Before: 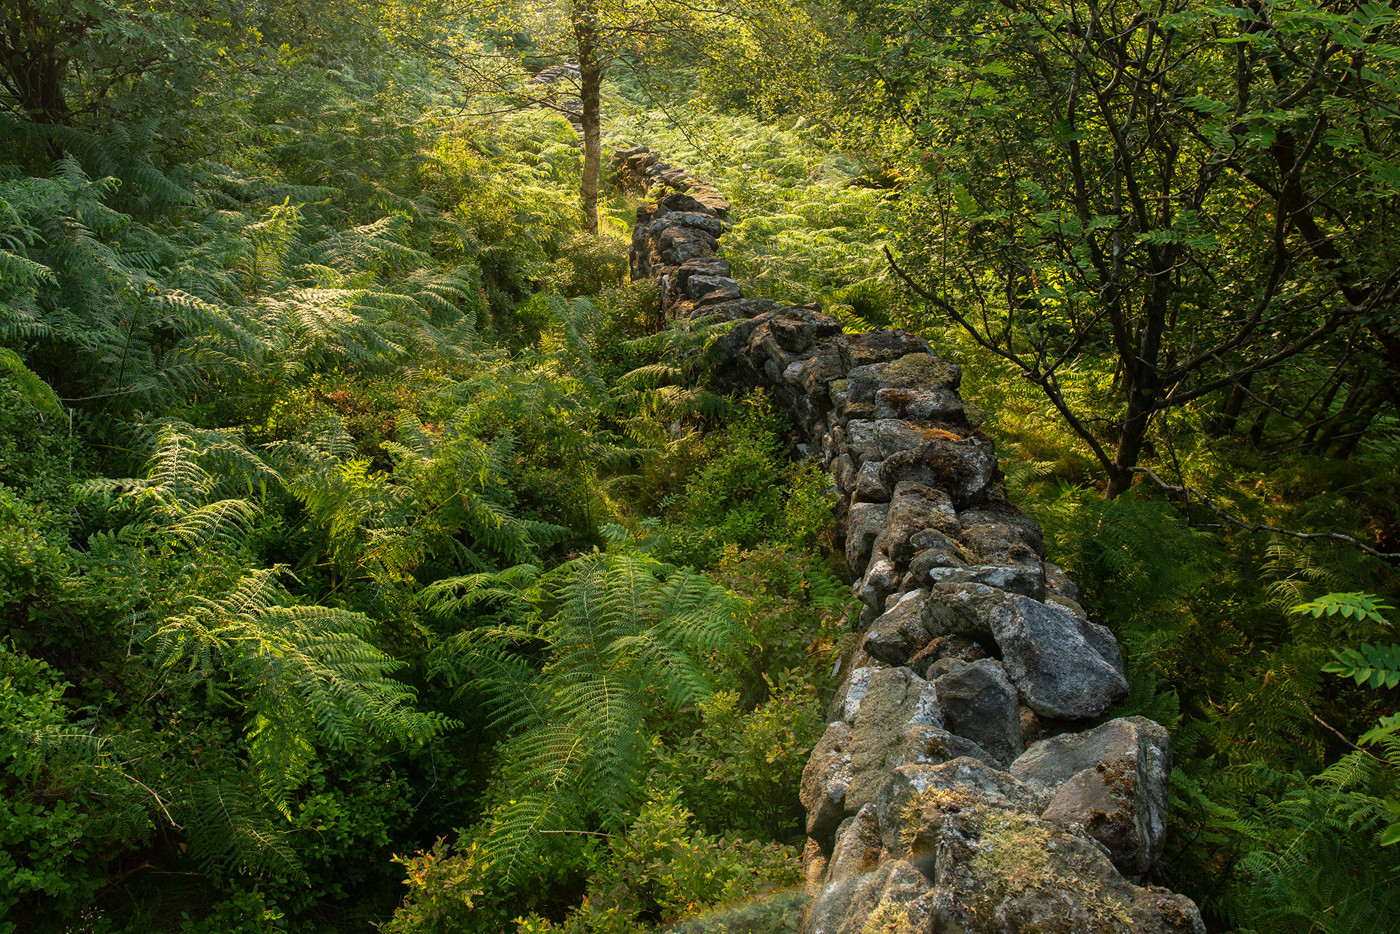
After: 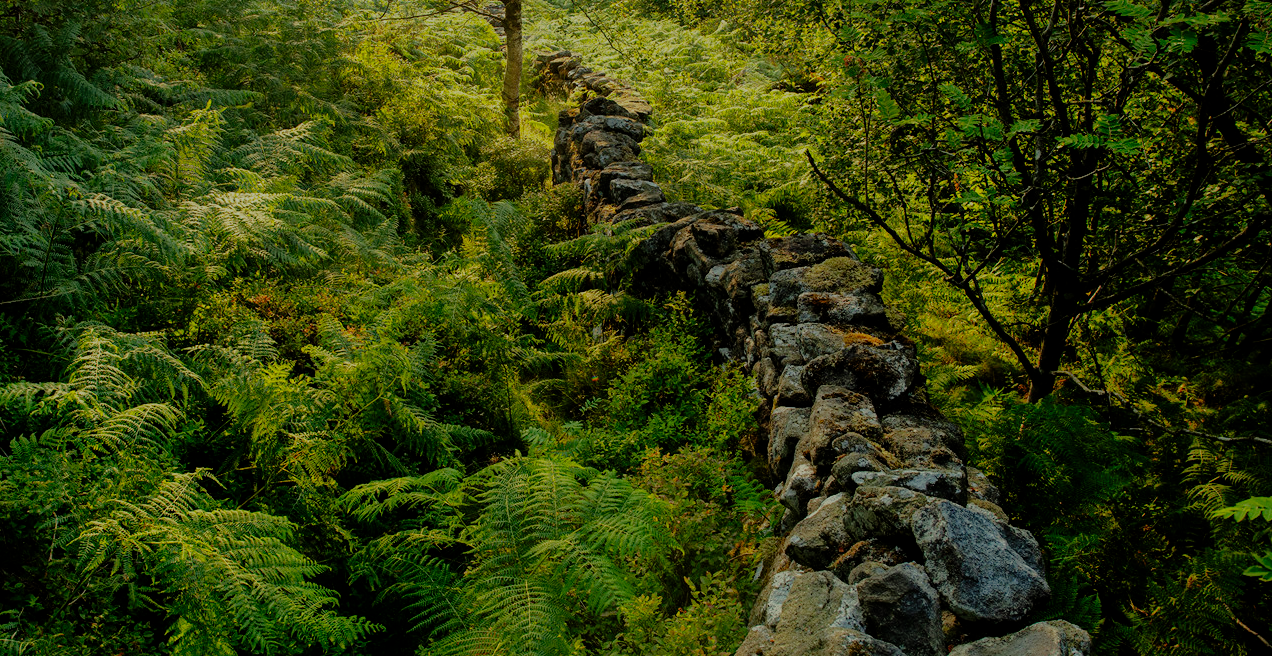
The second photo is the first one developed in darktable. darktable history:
shadows and highlights: on, module defaults
crop: left 5.596%, top 10.314%, right 3.534%, bottom 19.395%
filmic rgb: middle gray luminance 29%, black relative exposure -10.3 EV, white relative exposure 5.5 EV, threshold 6 EV, target black luminance 0%, hardness 3.95, latitude 2.04%, contrast 1.132, highlights saturation mix 5%, shadows ↔ highlights balance 15.11%, preserve chrominance no, color science v3 (2019), use custom middle-gray values true, iterations of high-quality reconstruction 0, enable highlight reconstruction true
contrast brightness saturation: saturation -0.05
color correction: highlights a* -5.94, highlights b* 11.19
